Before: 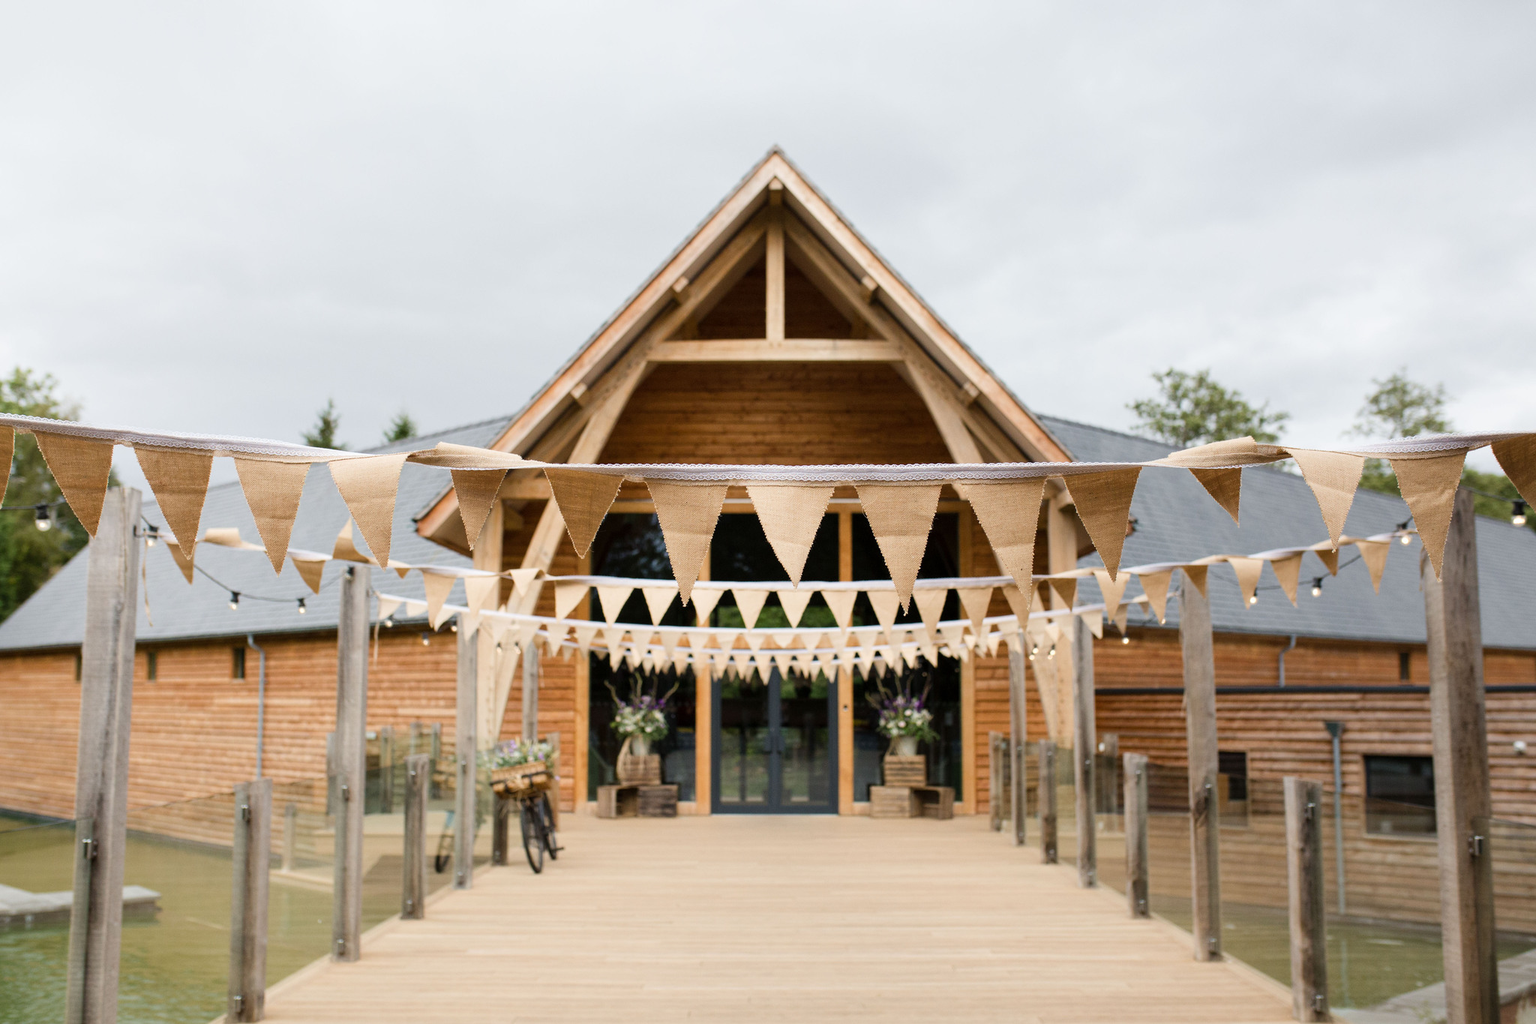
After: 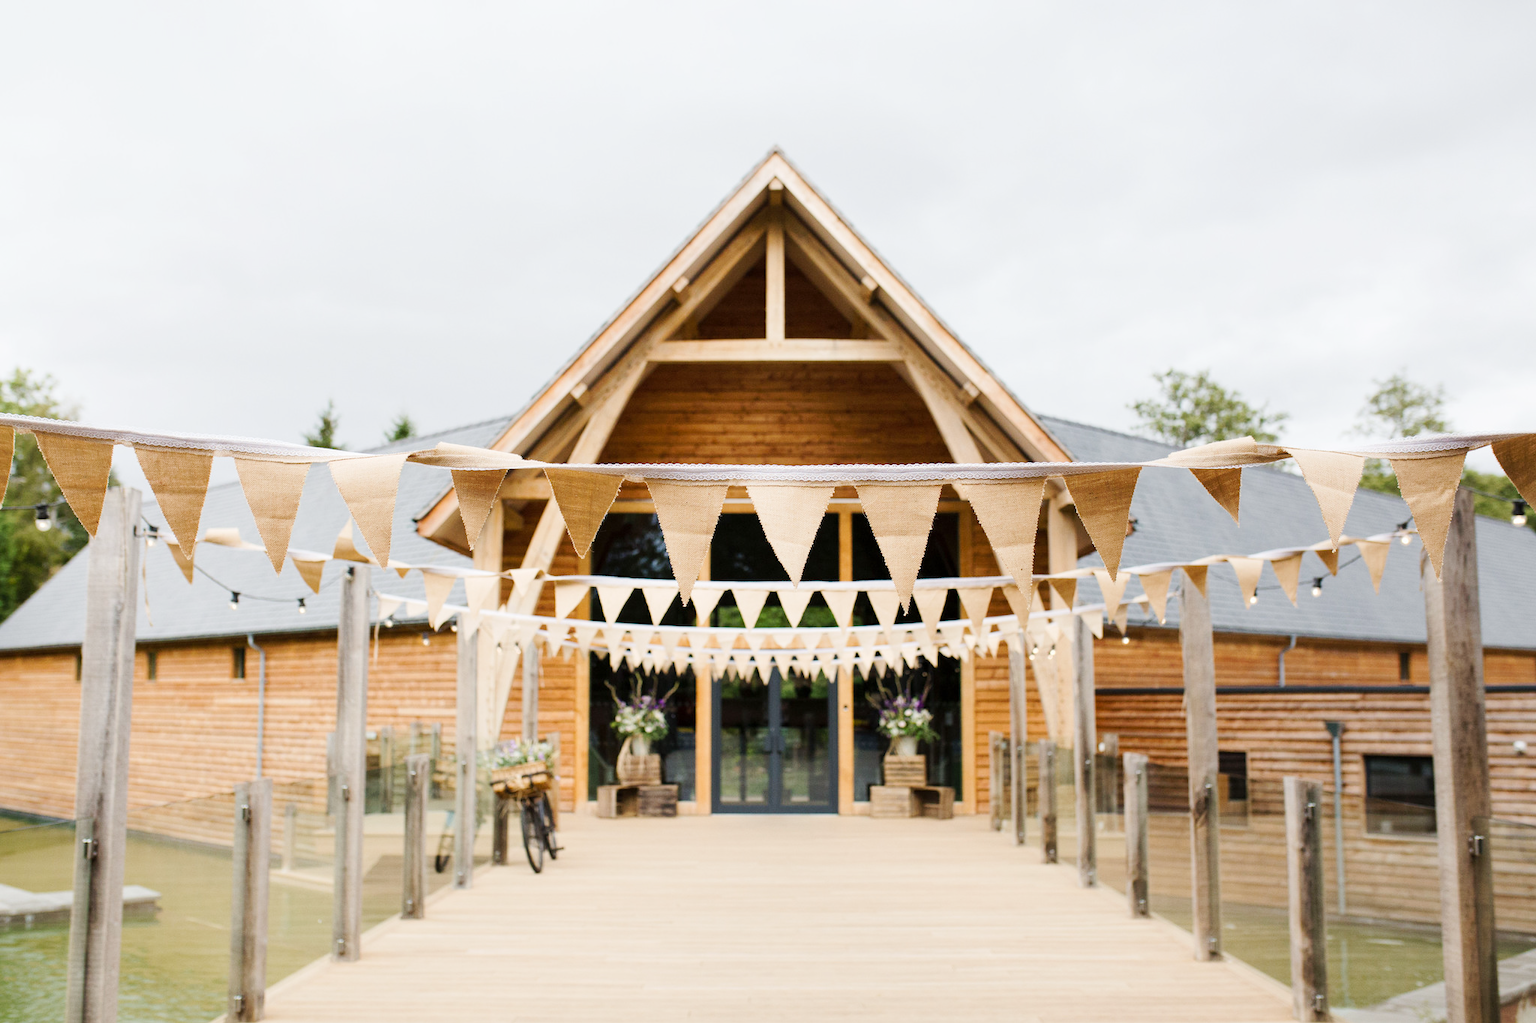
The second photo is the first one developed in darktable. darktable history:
tone curve: curves: ch0 [(0, 0) (0.003, 0.003) (0.011, 0.014) (0.025, 0.031) (0.044, 0.055) (0.069, 0.086) (0.1, 0.124) (0.136, 0.168) (0.177, 0.22) (0.224, 0.278) (0.277, 0.344) (0.335, 0.426) (0.399, 0.515) (0.468, 0.597) (0.543, 0.672) (0.623, 0.746) (0.709, 0.815) (0.801, 0.881) (0.898, 0.939) (1, 1)], preserve colors none
exposure: compensate exposure bias true, compensate highlight preservation false
